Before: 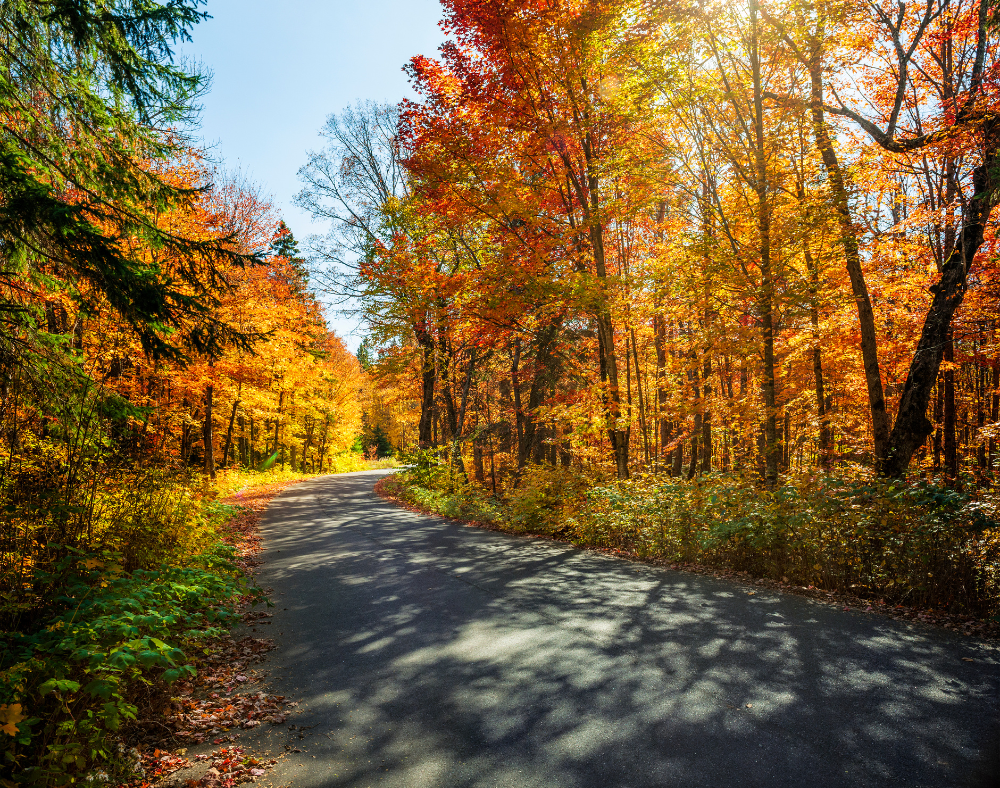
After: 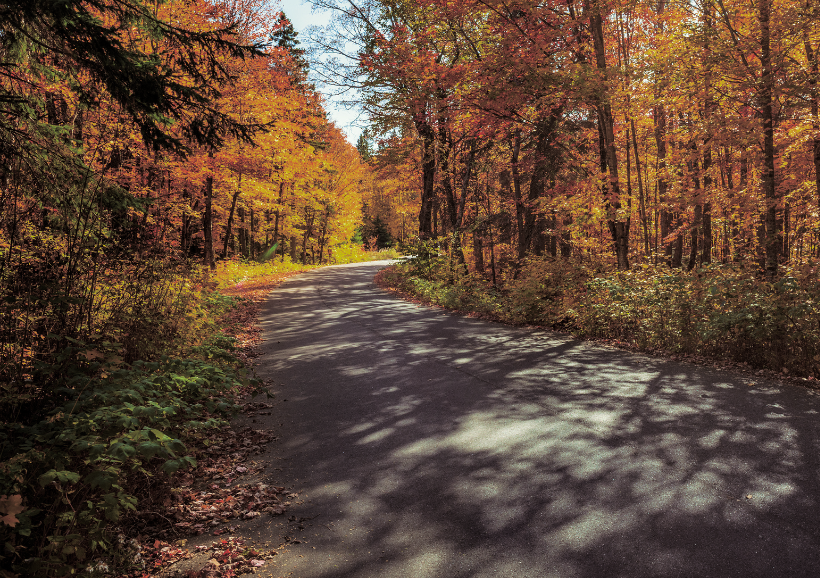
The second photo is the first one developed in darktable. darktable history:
color zones: curves: ch0 [(0, 0.425) (0.143, 0.422) (0.286, 0.42) (0.429, 0.419) (0.571, 0.419) (0.714, 0.42) (0.857, 0.422) (1, 0.425)]
crop: top 26.531%, right 17.959%
split-toning: shadows › saturation 0.2
